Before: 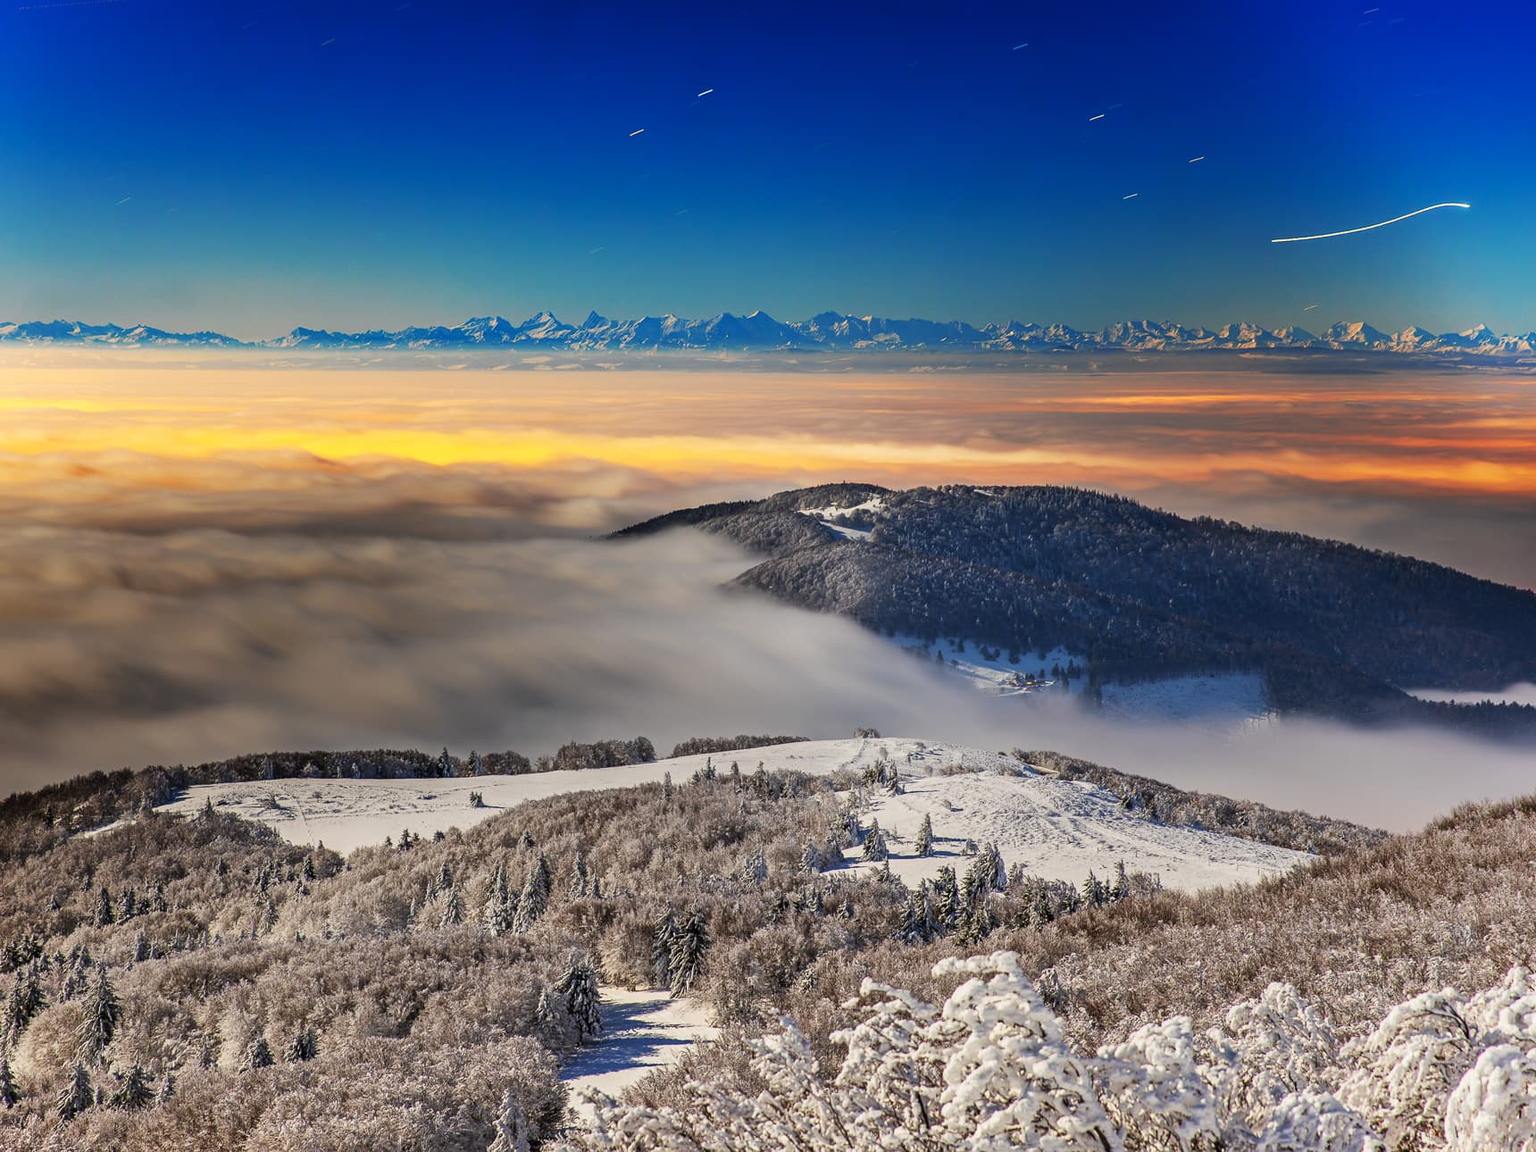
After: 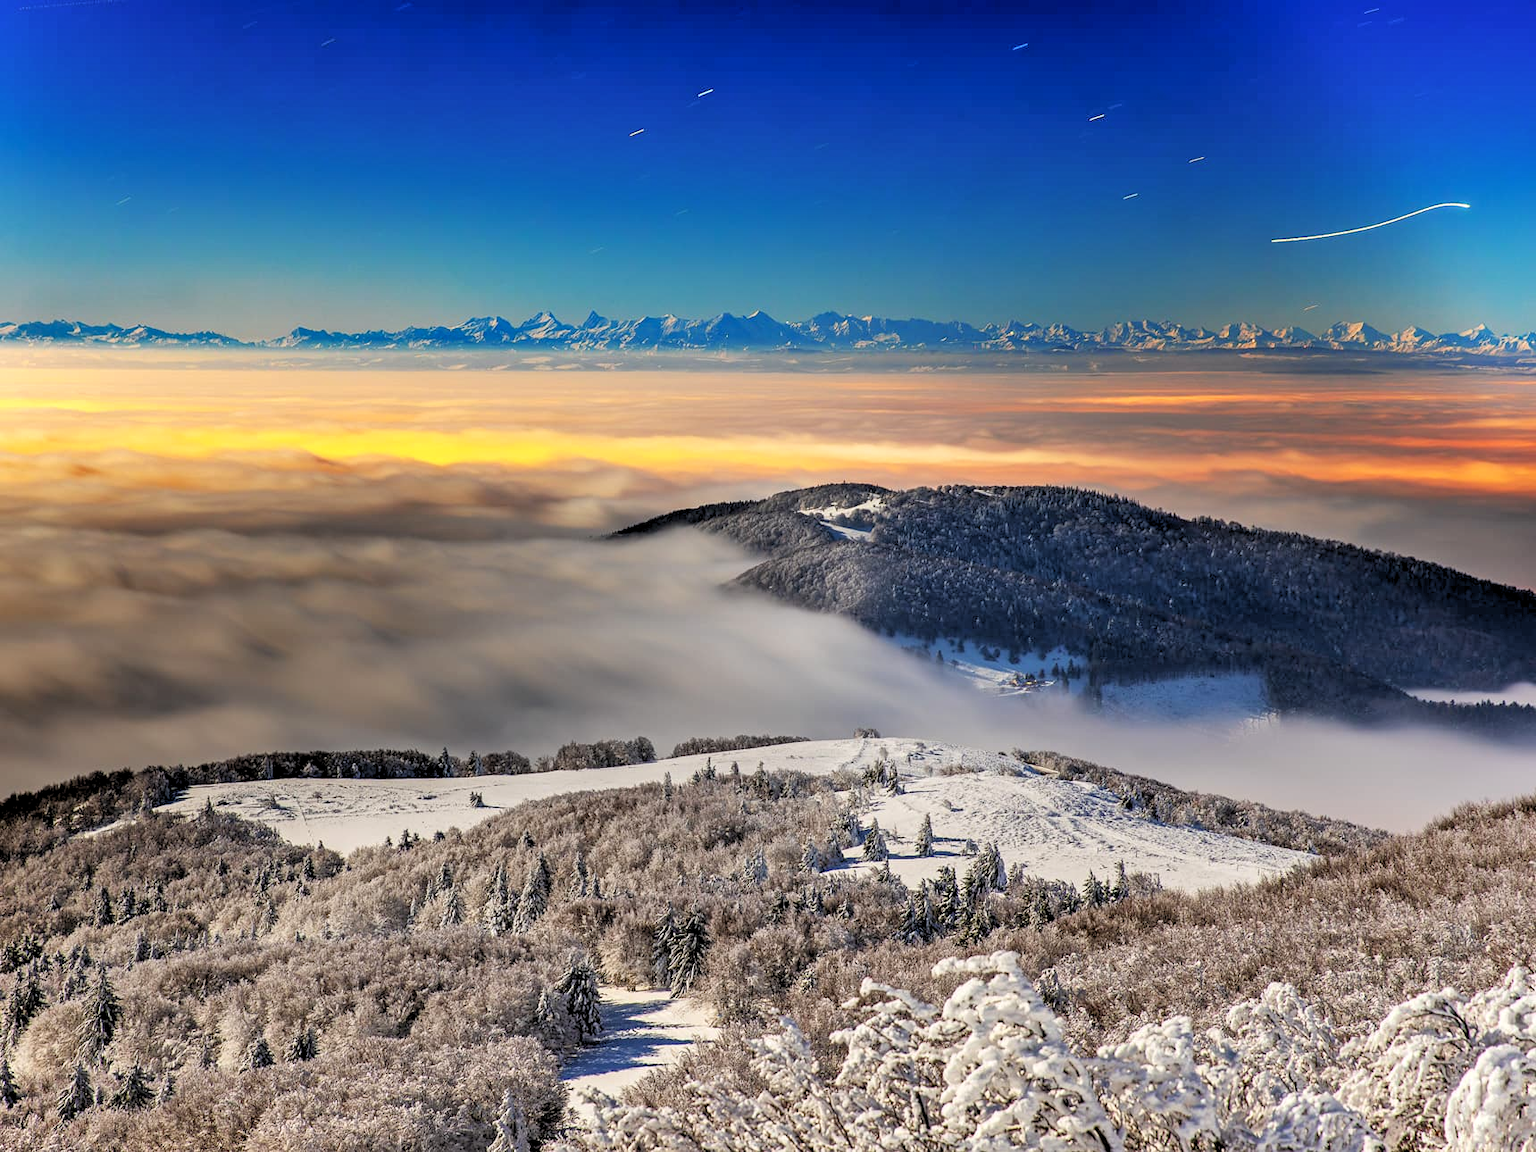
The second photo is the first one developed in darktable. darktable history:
rgb levels: levels [[0.013, 0.434, 0.89], [0, 0.5, 1], [0, 0.5, 1]]
shadows and highlights: highlights color adjustment 0%, soften with gaussian
